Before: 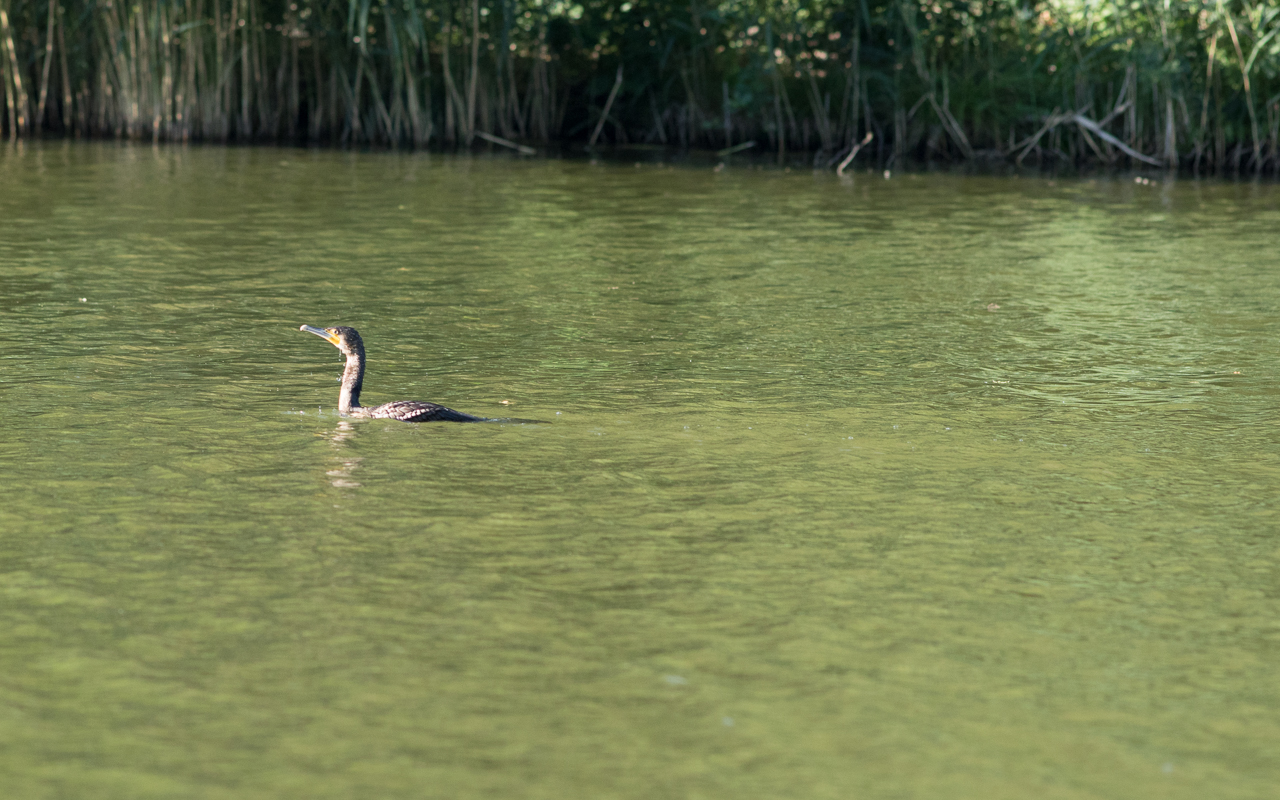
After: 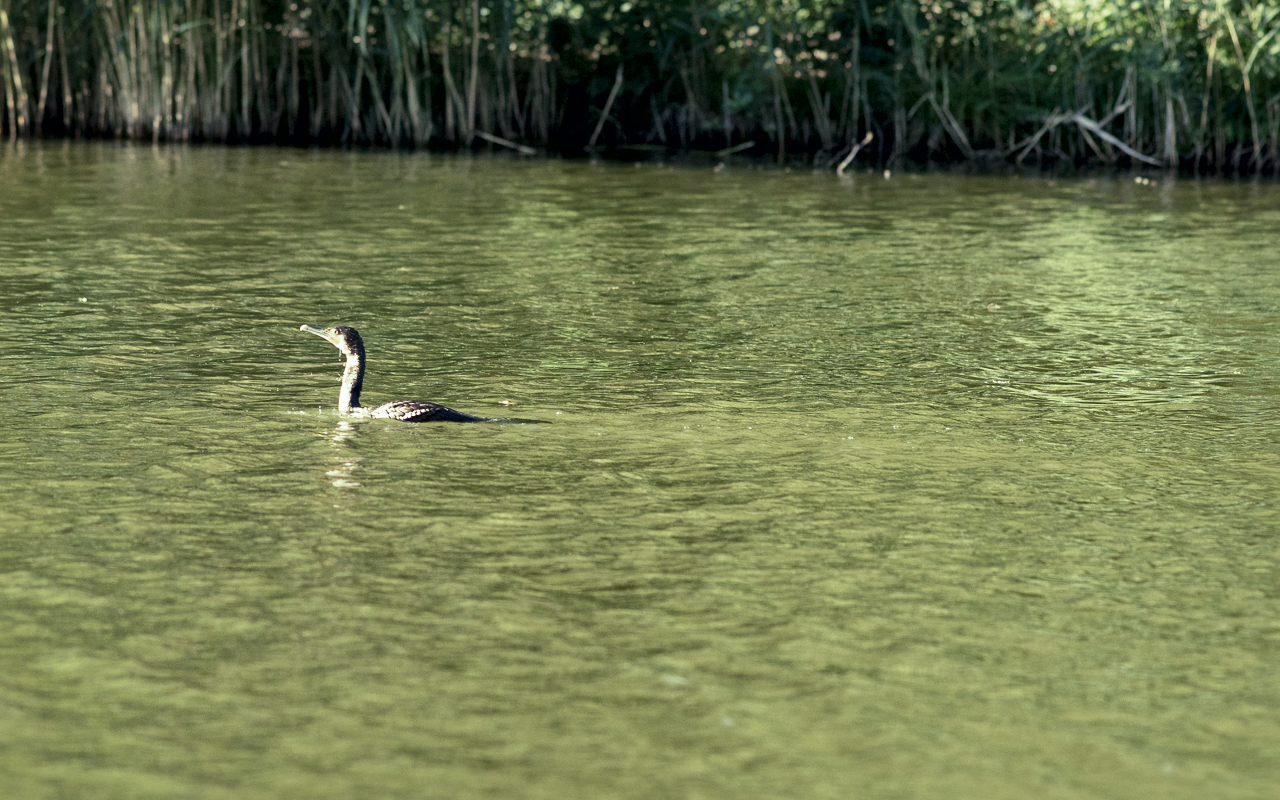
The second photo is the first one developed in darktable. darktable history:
local contrast: mode bilateral grid, contrast 20, coarseness 50, detail 179%, midtone range 0.2
split-toning: shadows › hue 290.82°, shadows › saturation 0.34, highlights › saturation 0.38, balance 0, compress 50%
